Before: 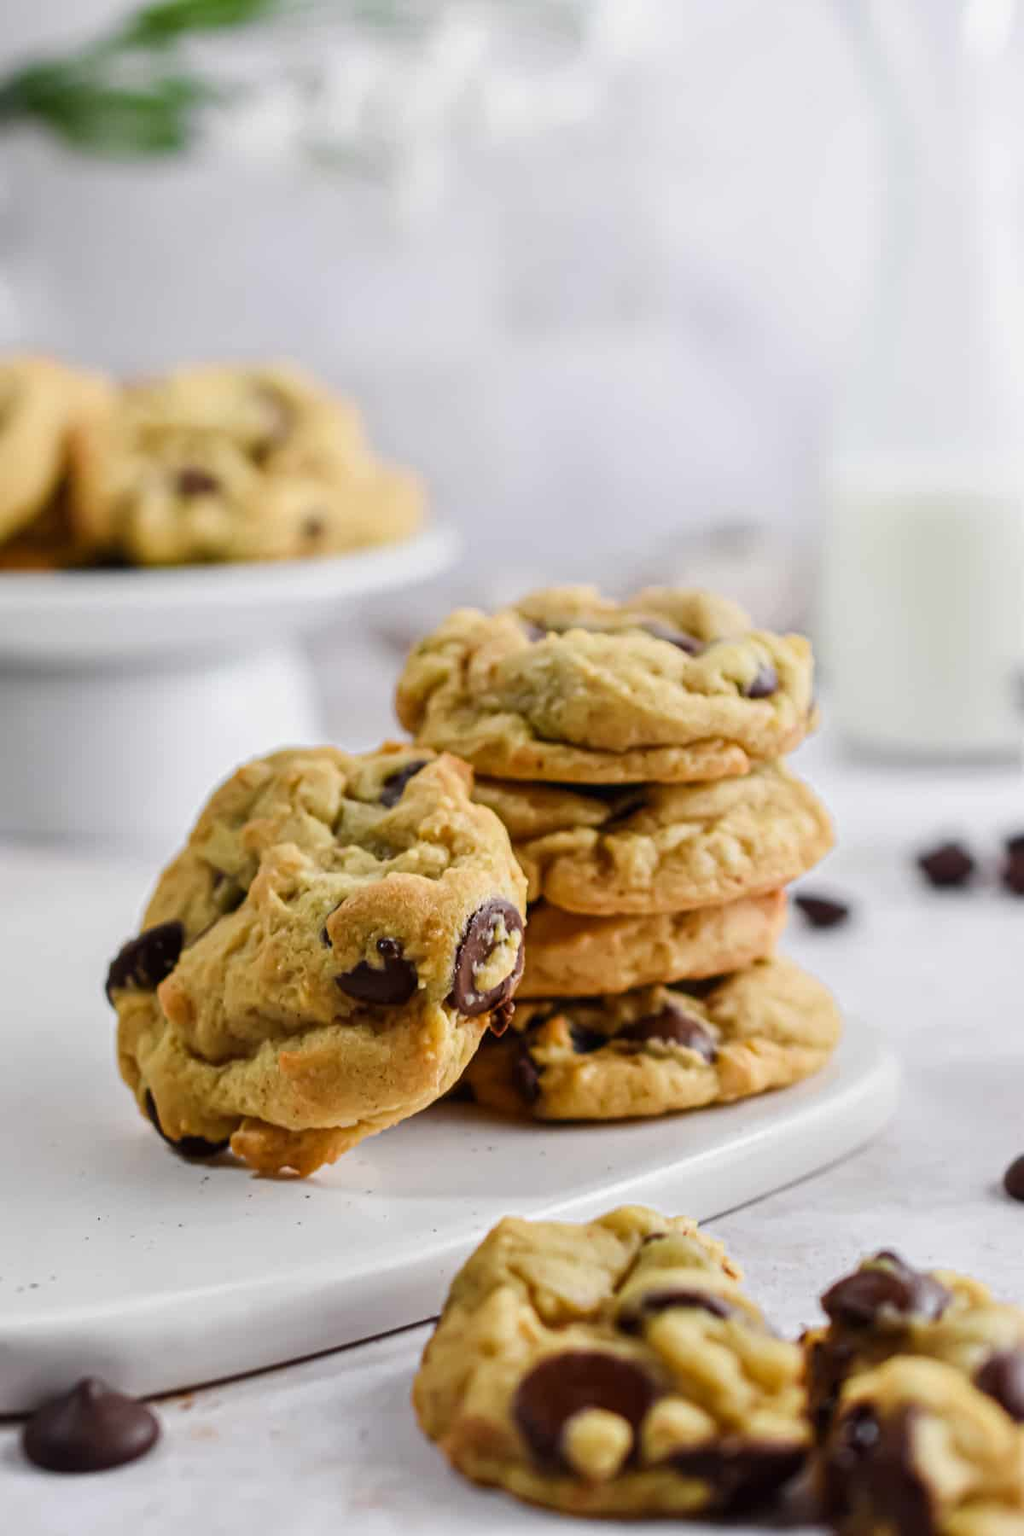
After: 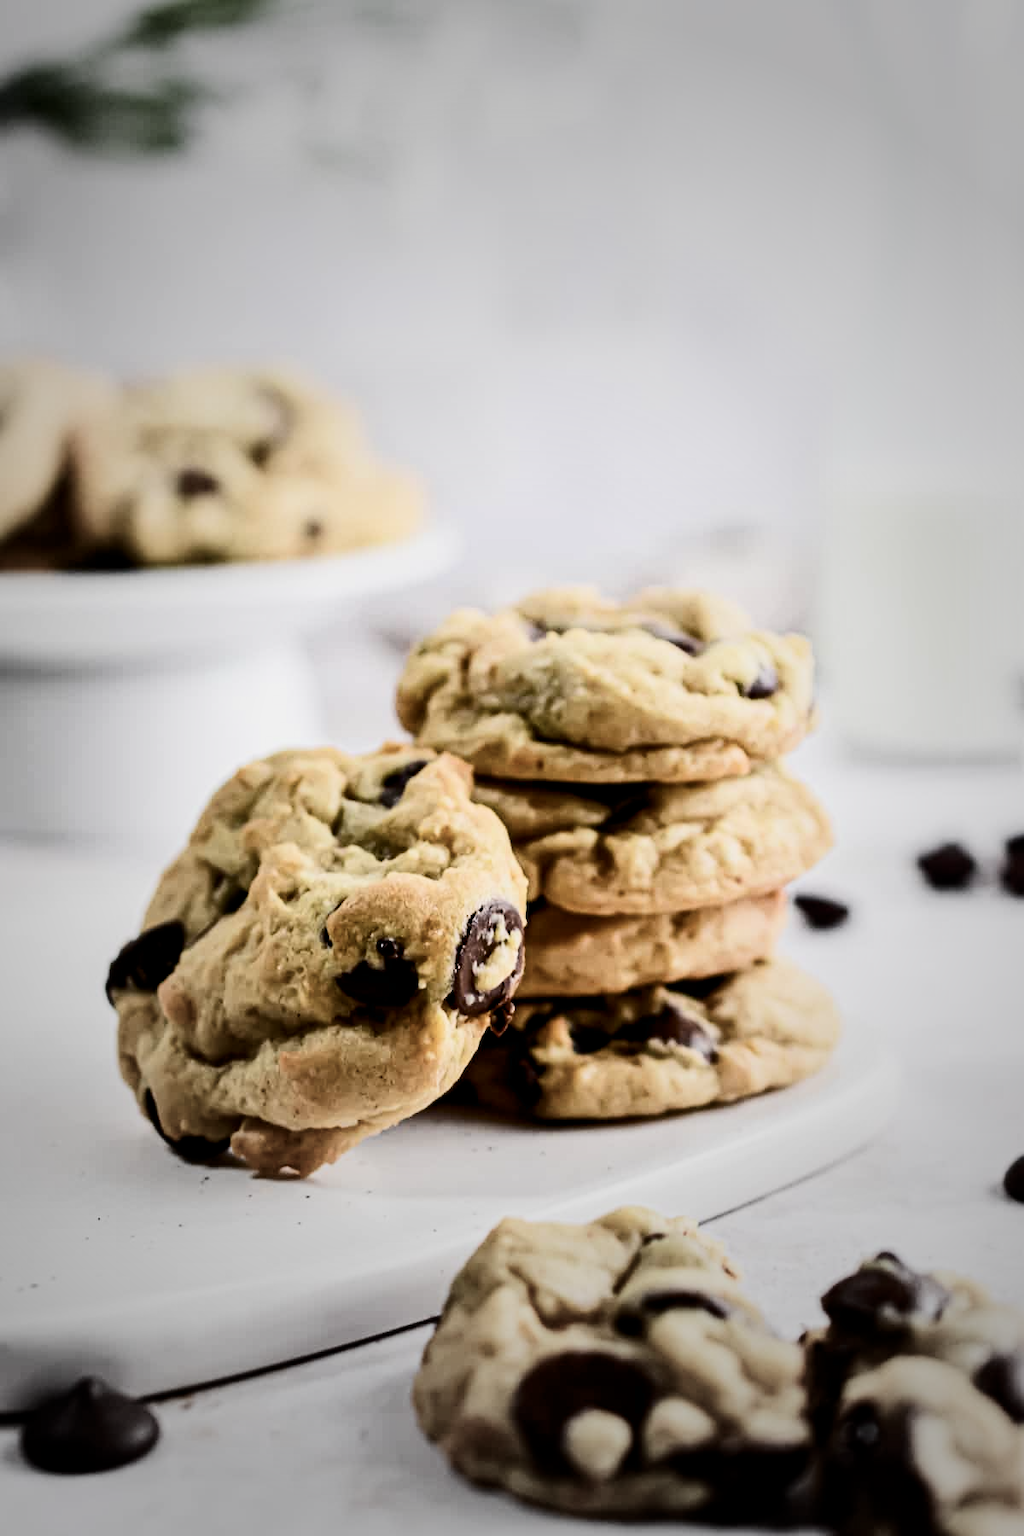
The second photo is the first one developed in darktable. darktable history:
exposure: black level correction 0.007, exposure 0.105 EV, compensate exposure bias true, compensate highlight preservation false
vignetting: fall-off start 34.2%, fall-off radius 64.82%, center (-0.01, 0), width/height ratio 0.956
filmic rgb: black relative exposure -16 EV, white relative exposure 5.25 EV, hardness 5.9, contrast 1.267
contrast brightness saturation: contrast 0.25, saturation -0.308
